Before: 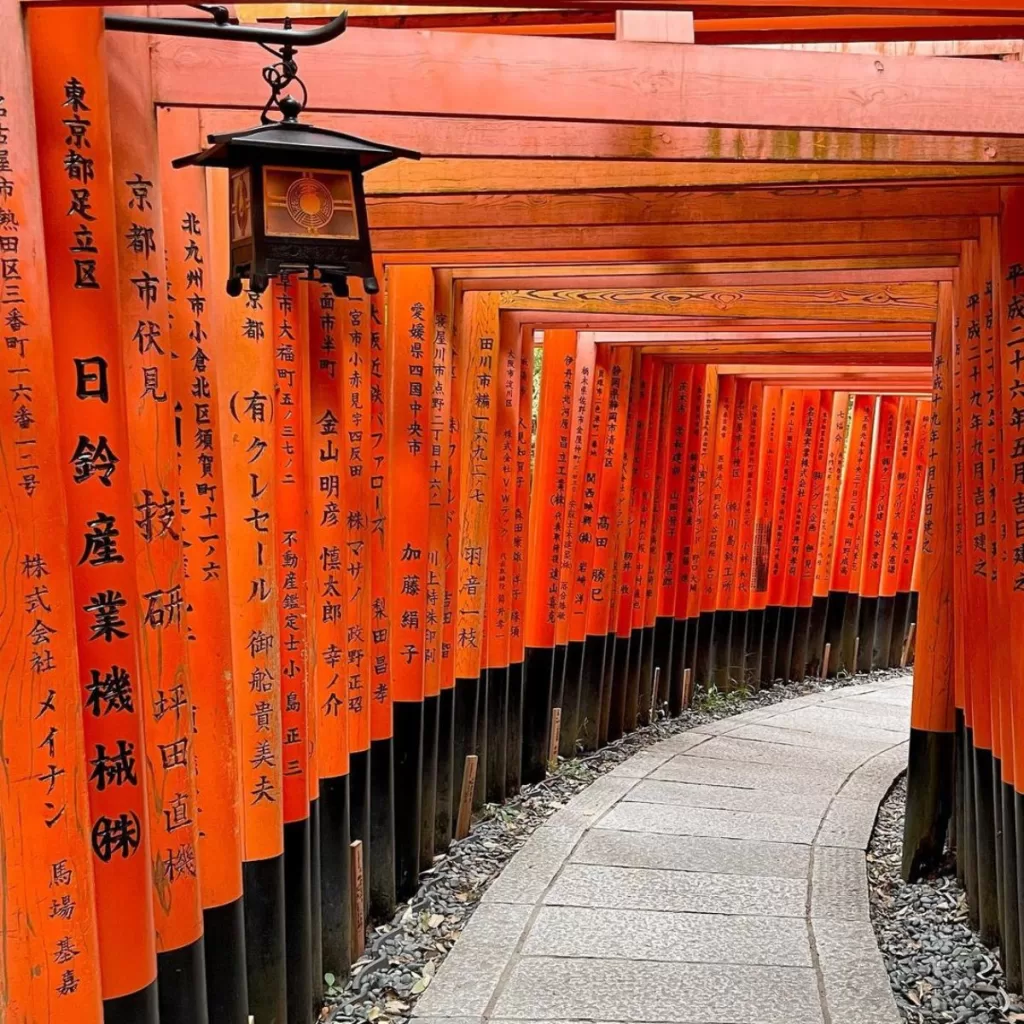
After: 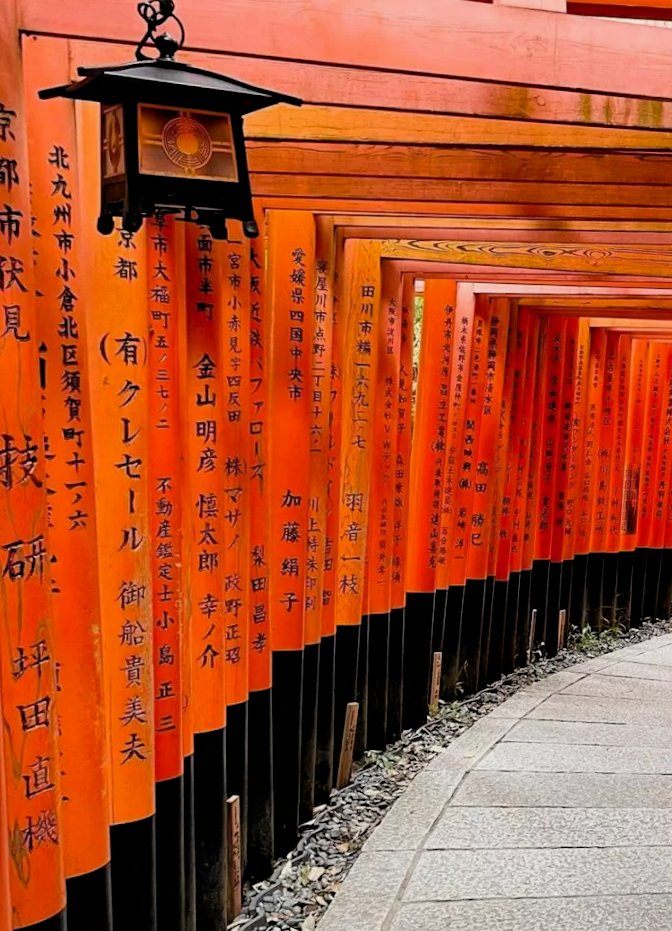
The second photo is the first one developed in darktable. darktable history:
crop and rotate: left 15.446%, right 17.836%
rotate and perspective: rotation -0.013°, lens shift (vertical) -0.027, lens shift (horizontal) 0.178, crop left 0.016, crop right 0.989, crop top 0.082, crop bottom 0.918
color balance rgb: perceptual saturation grading › global saturation 10%, global vibrance 10%
filmic rgb: black relative exposure -3.92 EV, white relative exposure 3.14 EV, hardness 2.87
